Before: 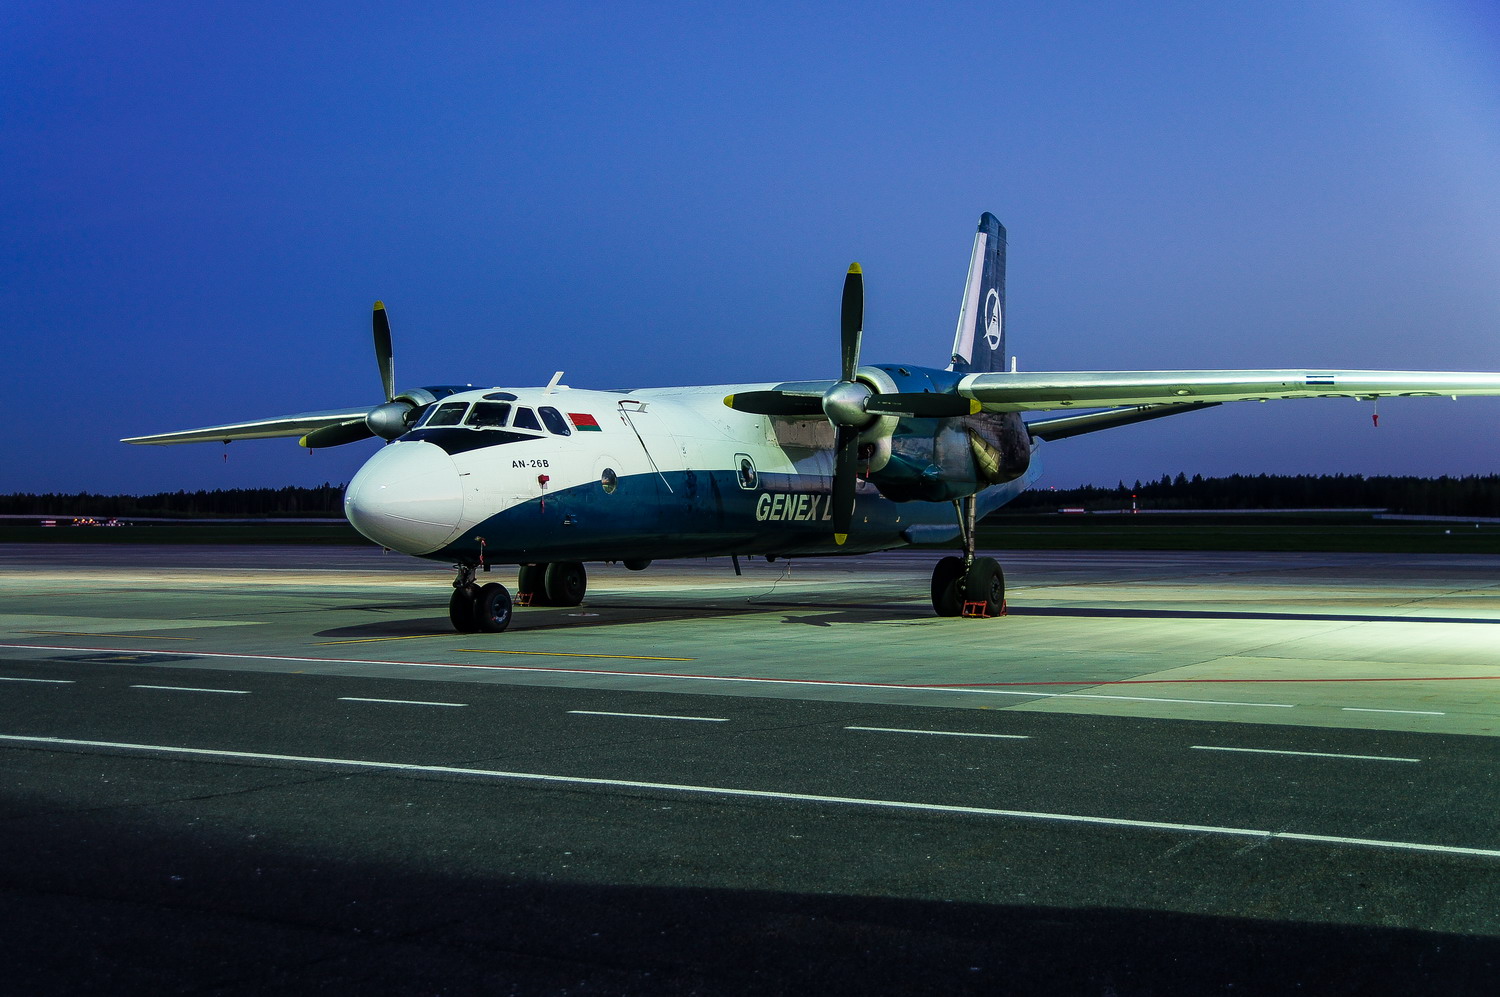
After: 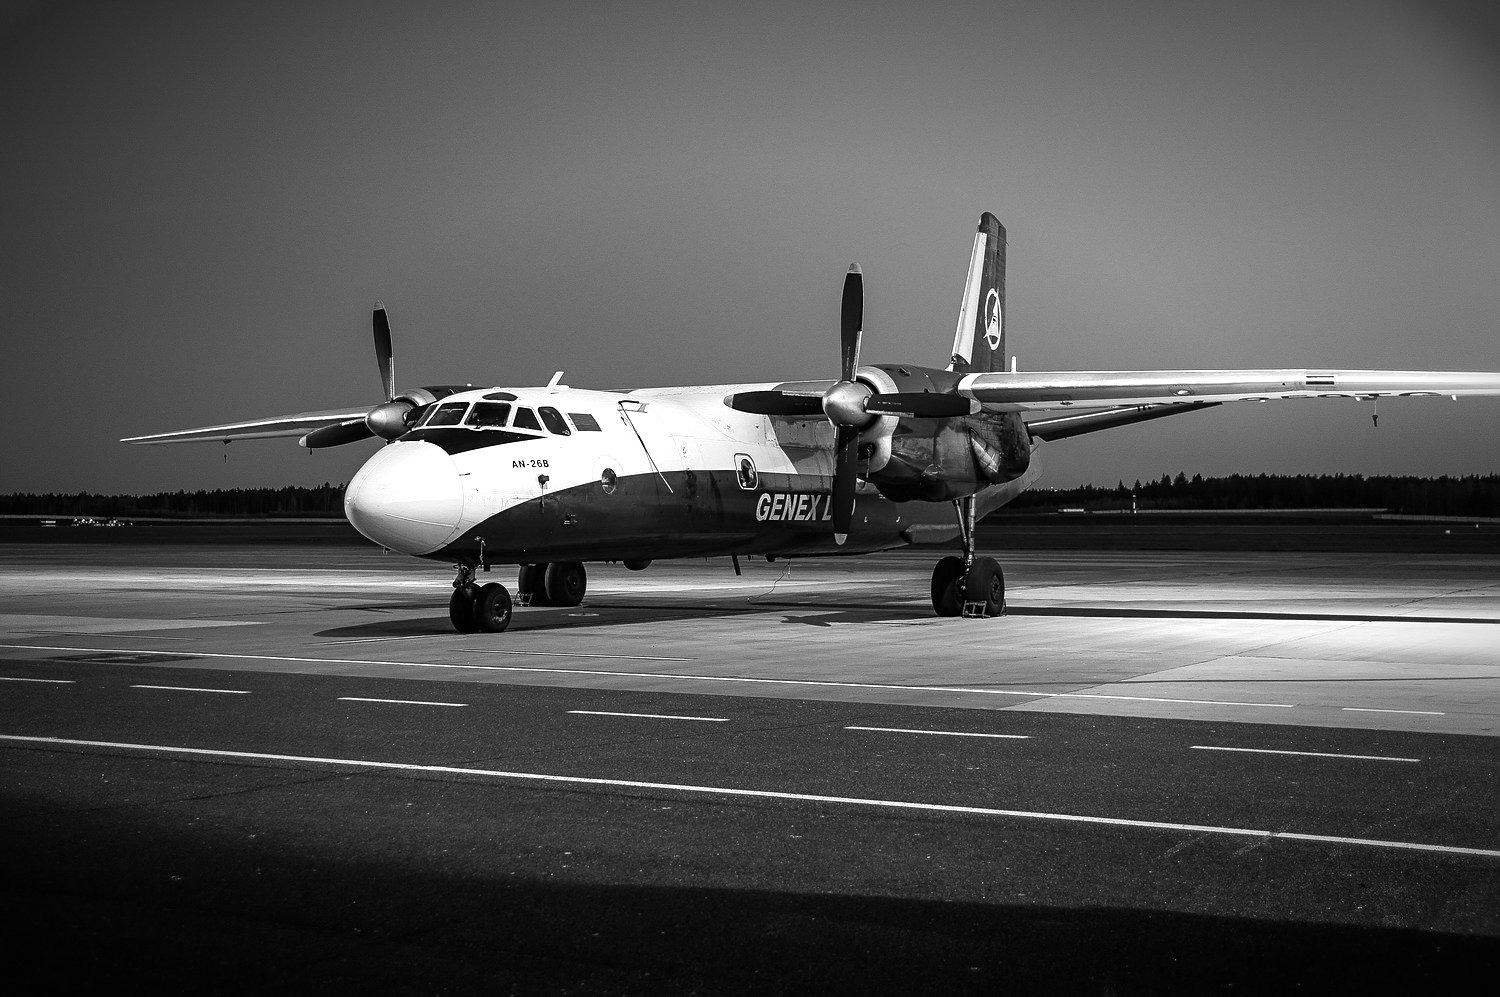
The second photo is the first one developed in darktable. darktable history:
sharpen: amount 0.2
tone equalizer: on, module defaults
exposure: black level correction 0, exposure 0.5 EV, compensate highlight preservation false
monochrome: on, module defaults
vignetting: fall-off start 67.5%, fall-off radius 67.23%, brightness -0.813, automatic ratio true
